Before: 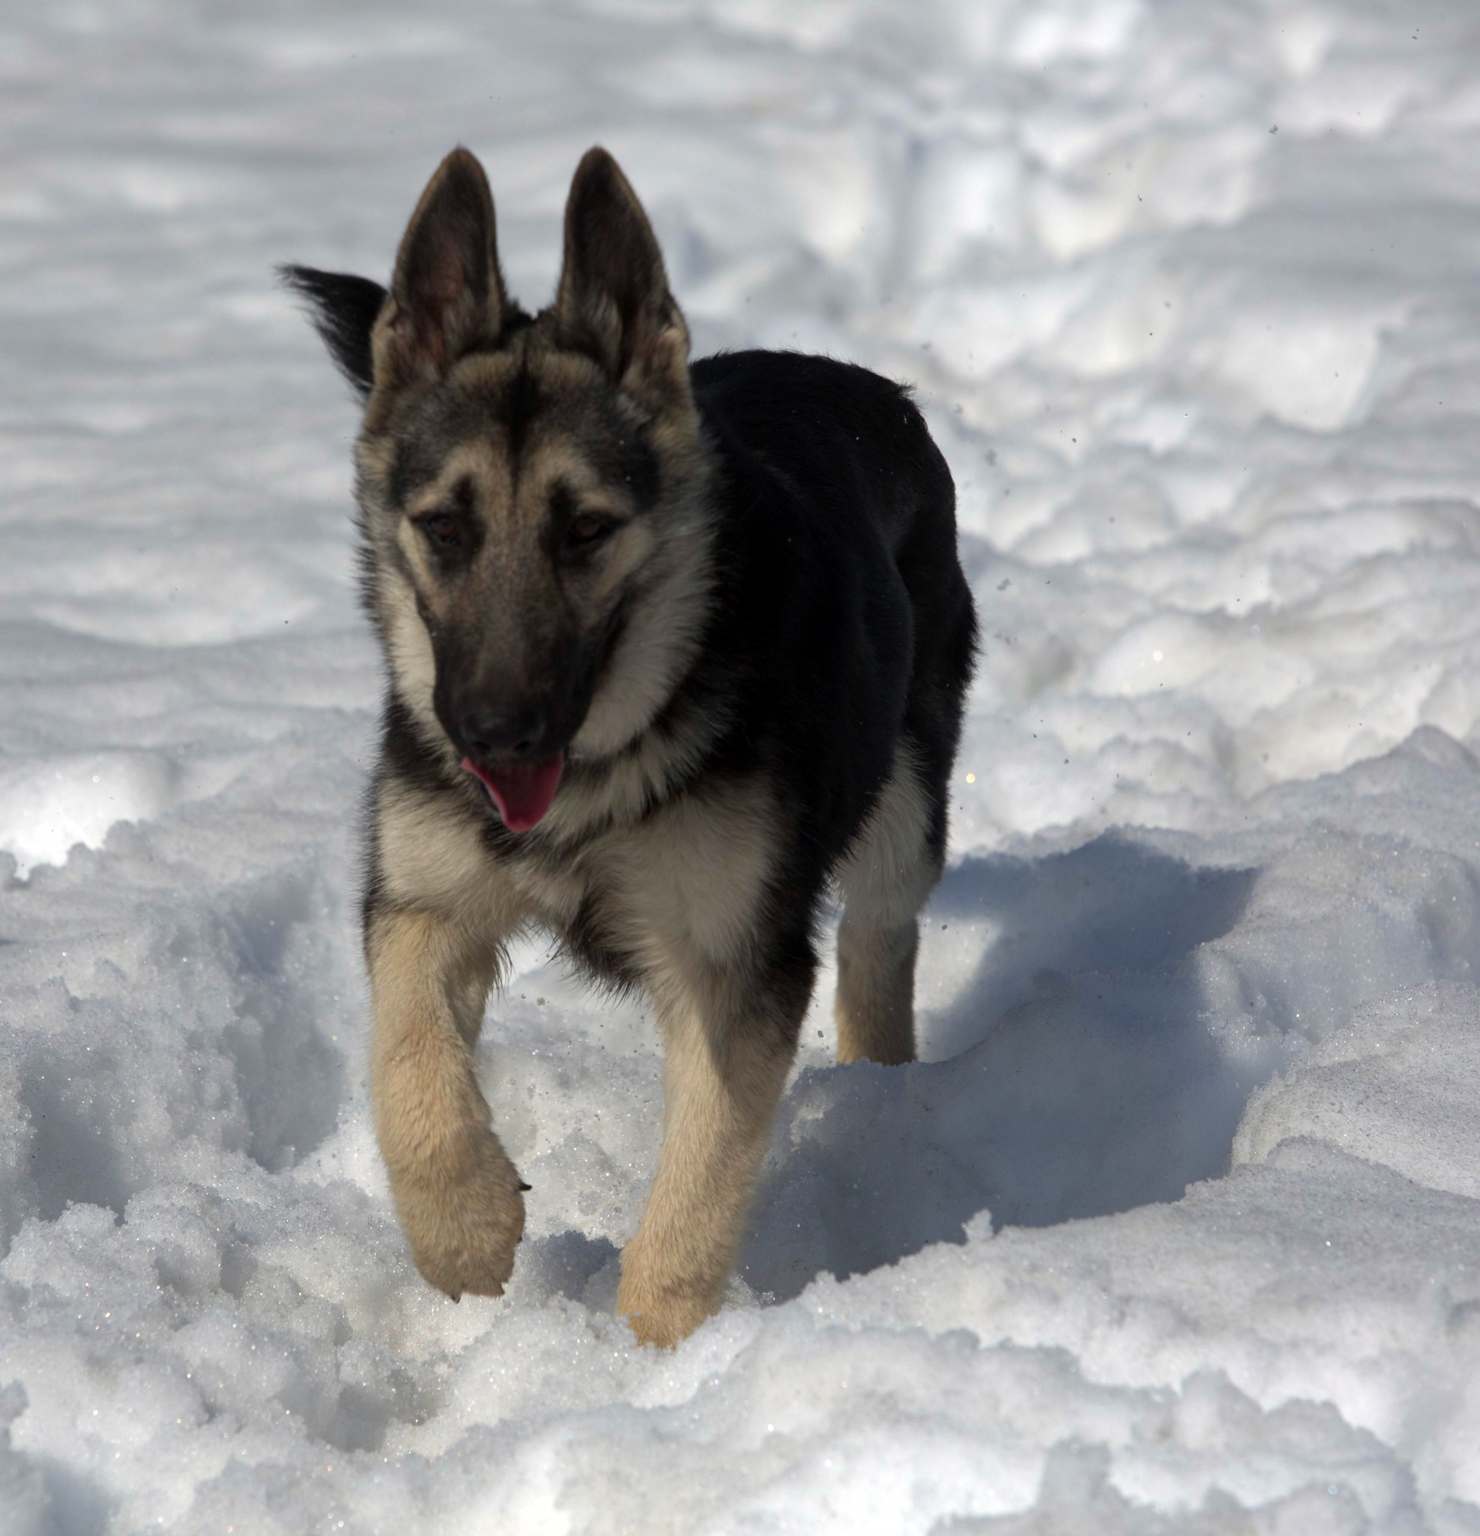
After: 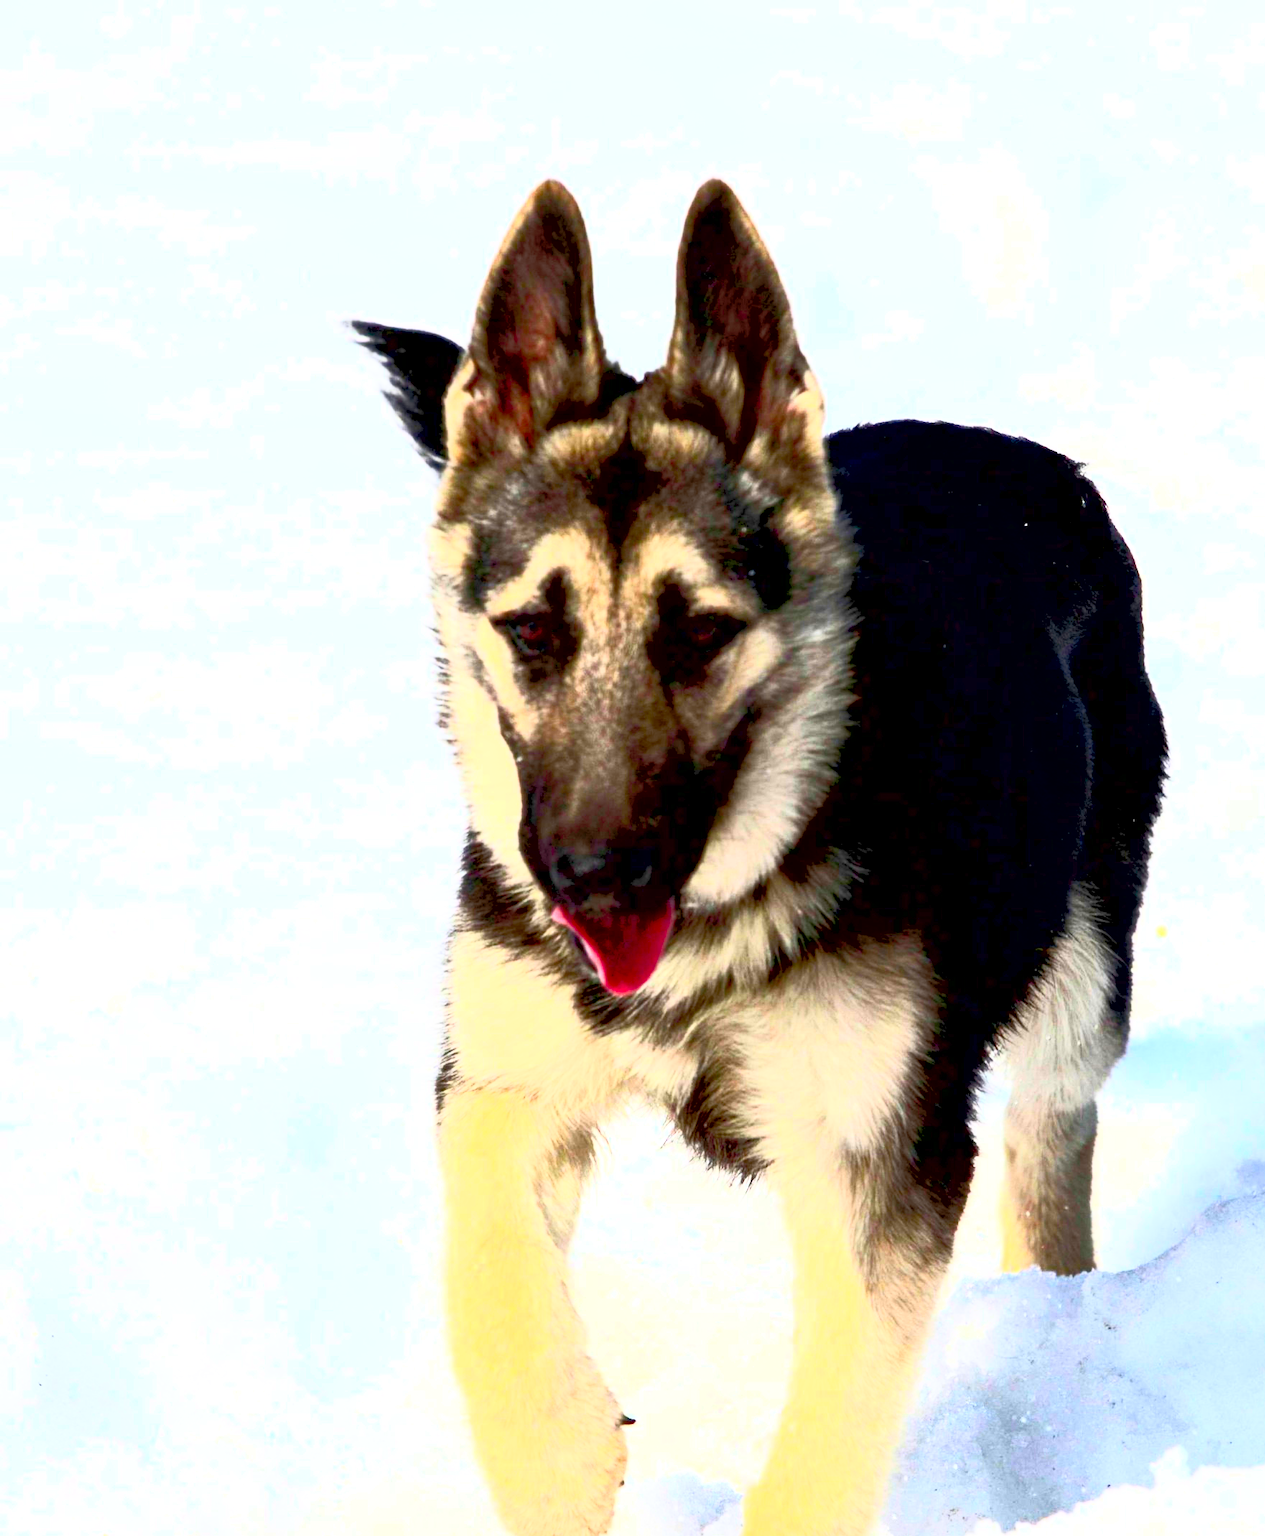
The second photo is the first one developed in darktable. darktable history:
crop: right 28.47%, bottom 16.436%
contrast brightness saturation: contrast 0.983, brightness 0.995, saturation 0.981
exposure: black level correction 0.009, exposure 1.436 EV, compensate exposure bias true, compensate highlight preservation false
